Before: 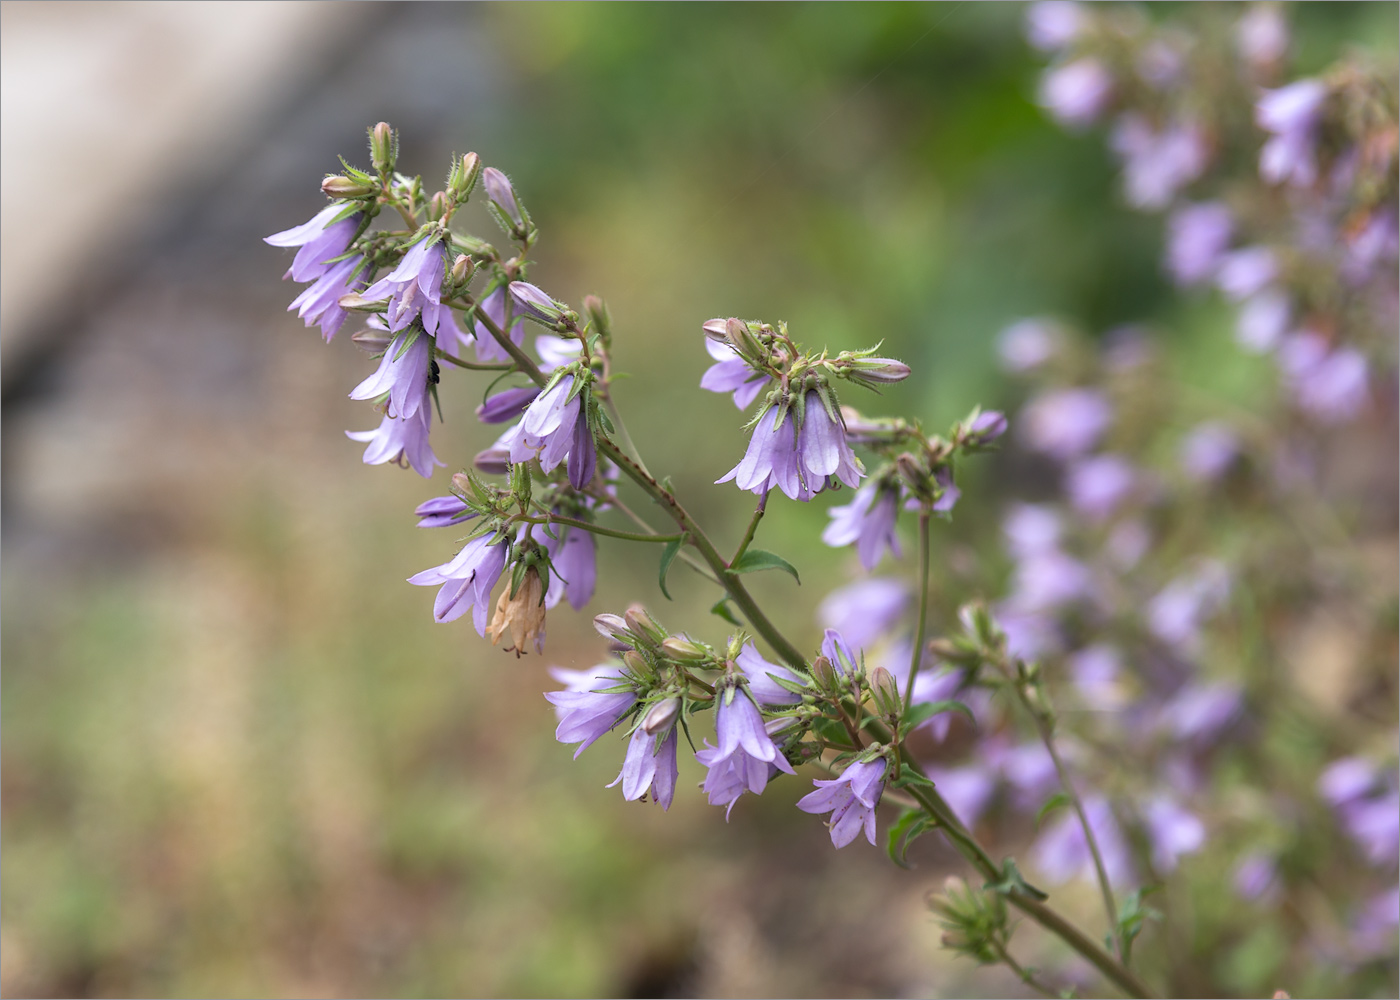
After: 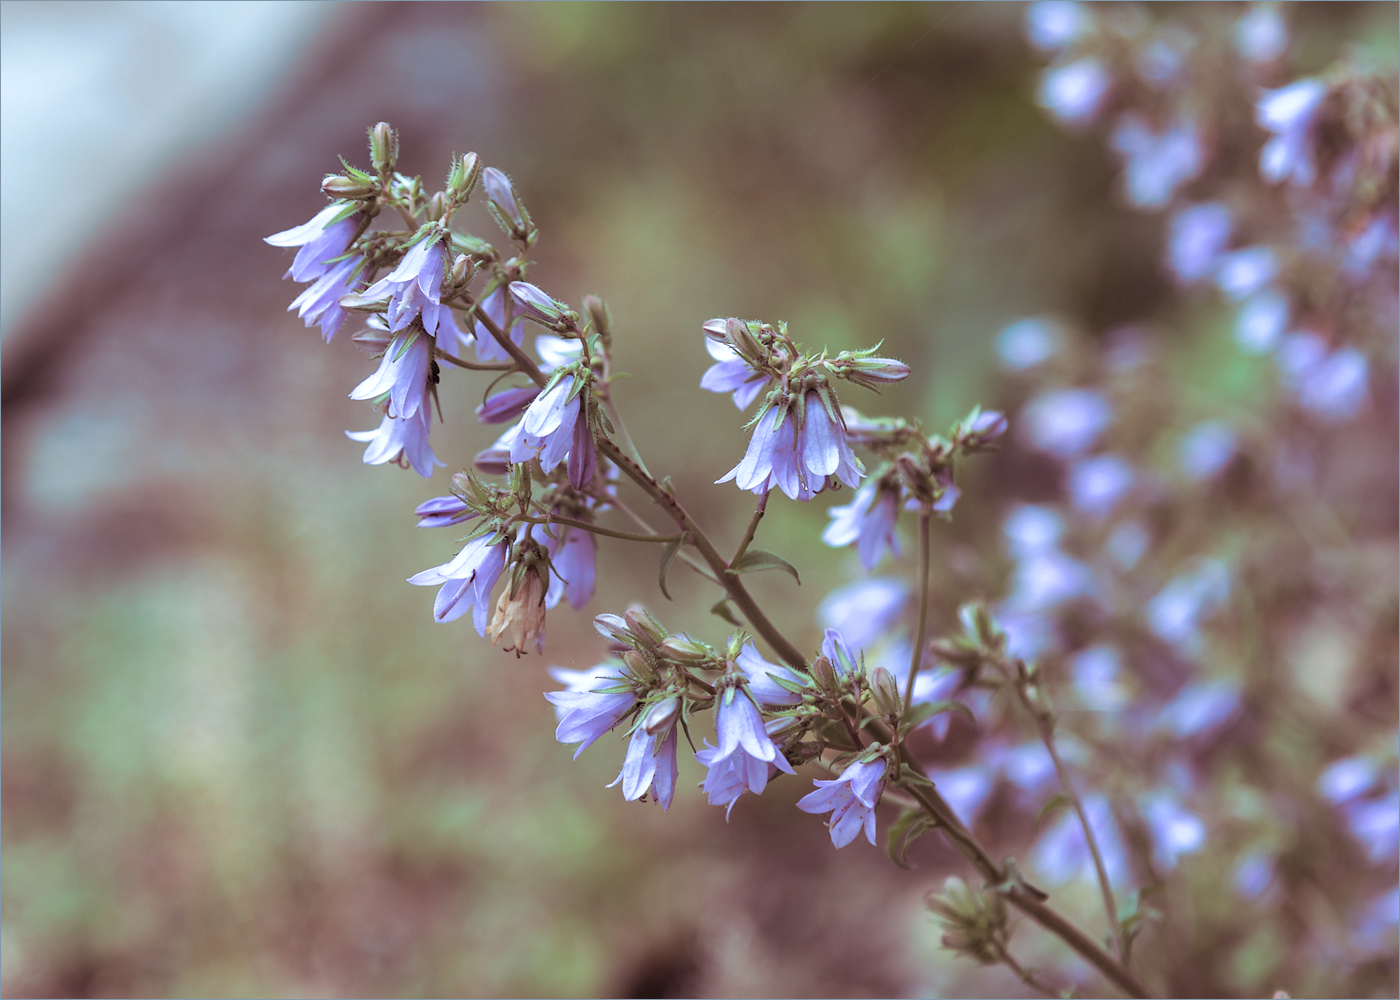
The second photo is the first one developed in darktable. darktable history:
color correction: highlights a* -10.69, highlights b* -19.19
split-toning: shadows › saturation 0.41, highlights › saturation 0, compress 33.55%
